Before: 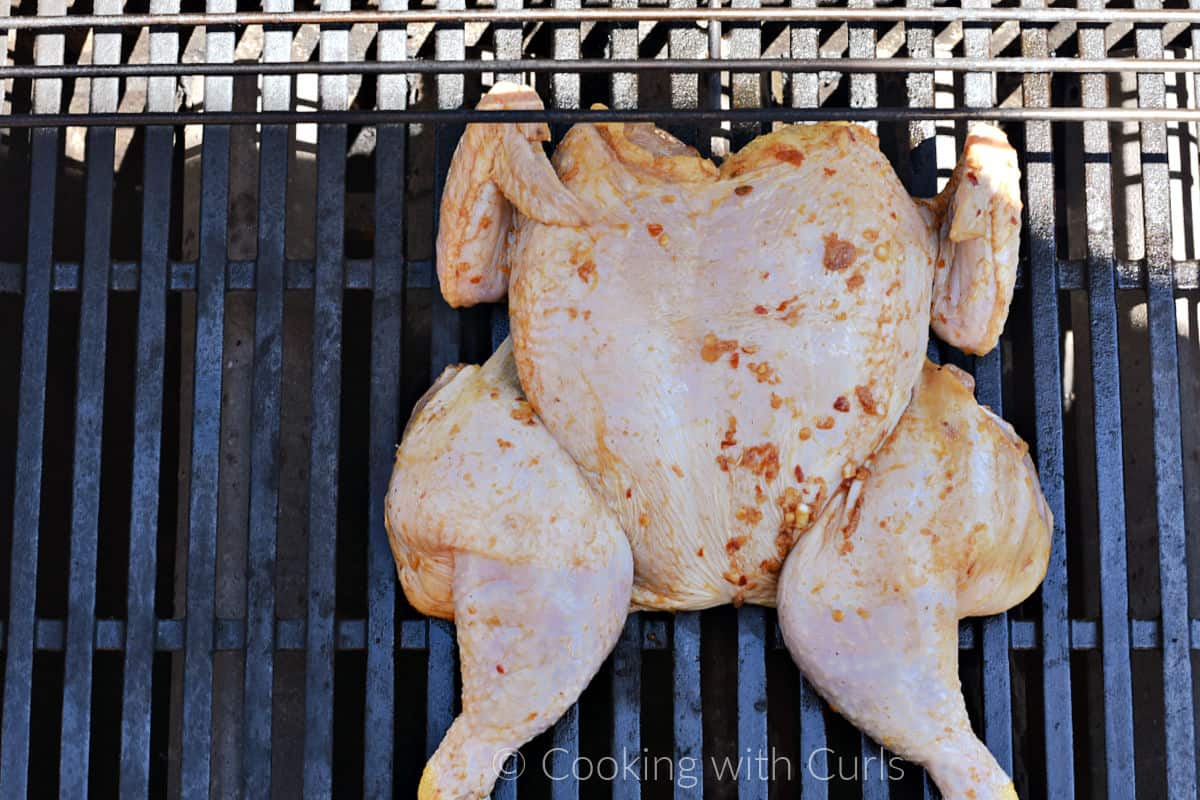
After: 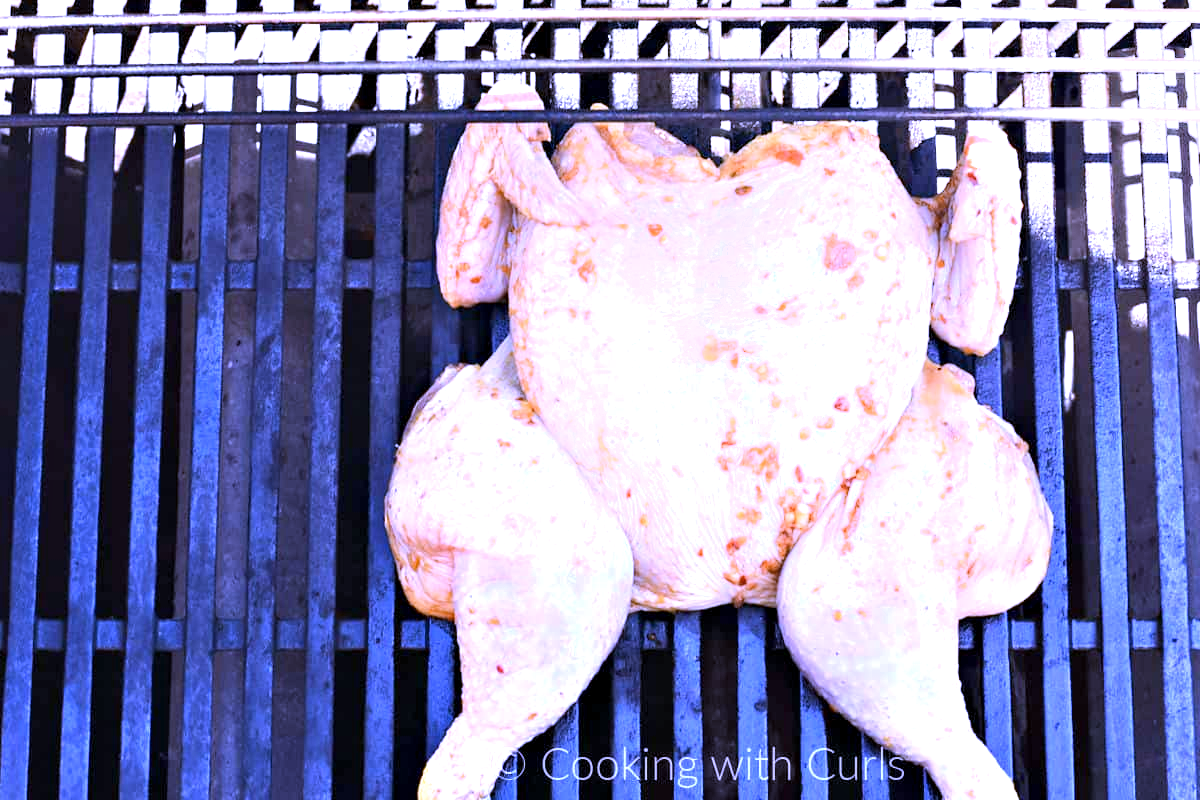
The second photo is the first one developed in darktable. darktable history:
shadows and highlights: shadows -23.08, highlights 46.15, soften with gaussian
white balance: red 0.98, blue 1.61
exposure: black level correction 0.001, exposure 1.116 EV, compensate highlight preservation false
